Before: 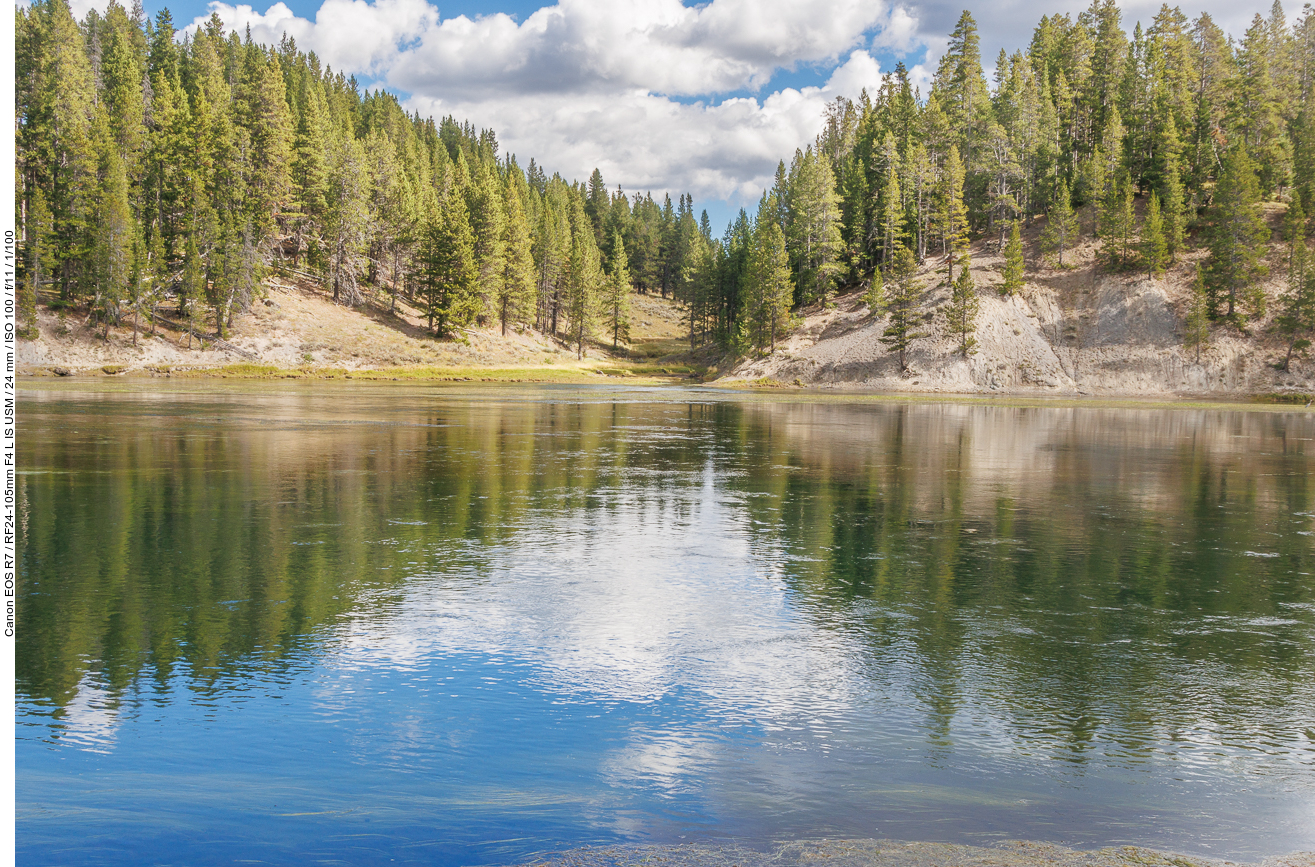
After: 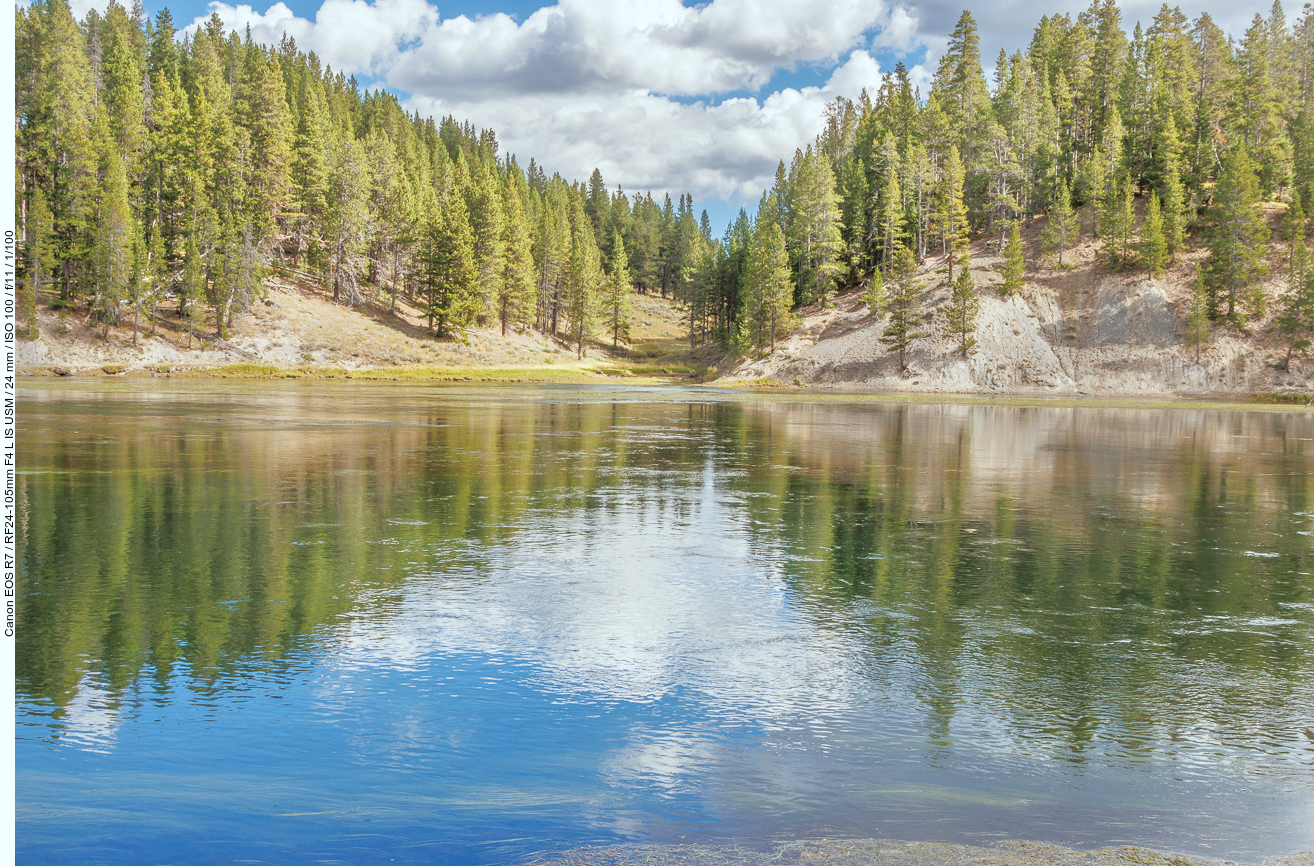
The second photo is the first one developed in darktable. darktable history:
tone equalizer: -8 EV 0.003 EV, -7 EV -0.008 EV, -6 EV 0.044 EV, -5 EV 0.027 EV, -4 EV 0.249 EV, -3 EV 0.643 EV, -2 EV 0.588 EV, -1 EV 0.179 EV, +0 EV 0.018 EV
color correction: highlights a* -4.87, highlights b* -3.46, shadows a* 4.14, shadows b* 4.13
